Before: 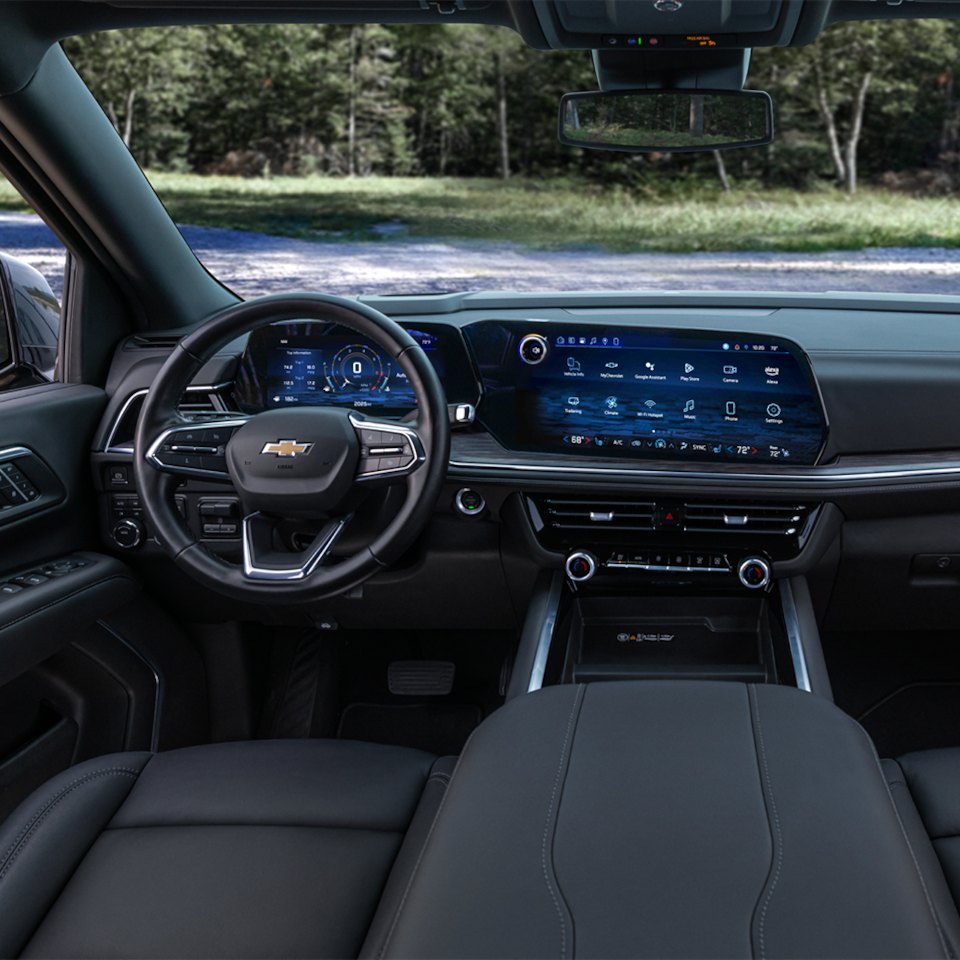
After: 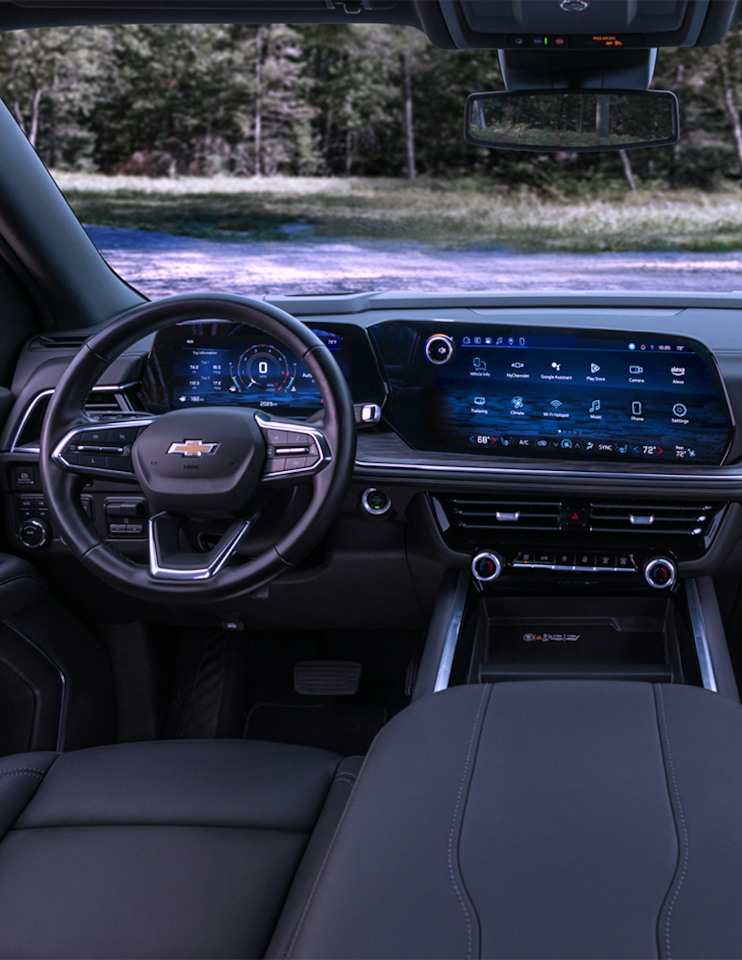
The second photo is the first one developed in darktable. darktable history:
color correction: highlights a* 15.15, highlights b* -25.44
crop: left 9.871%, right 12.806%
